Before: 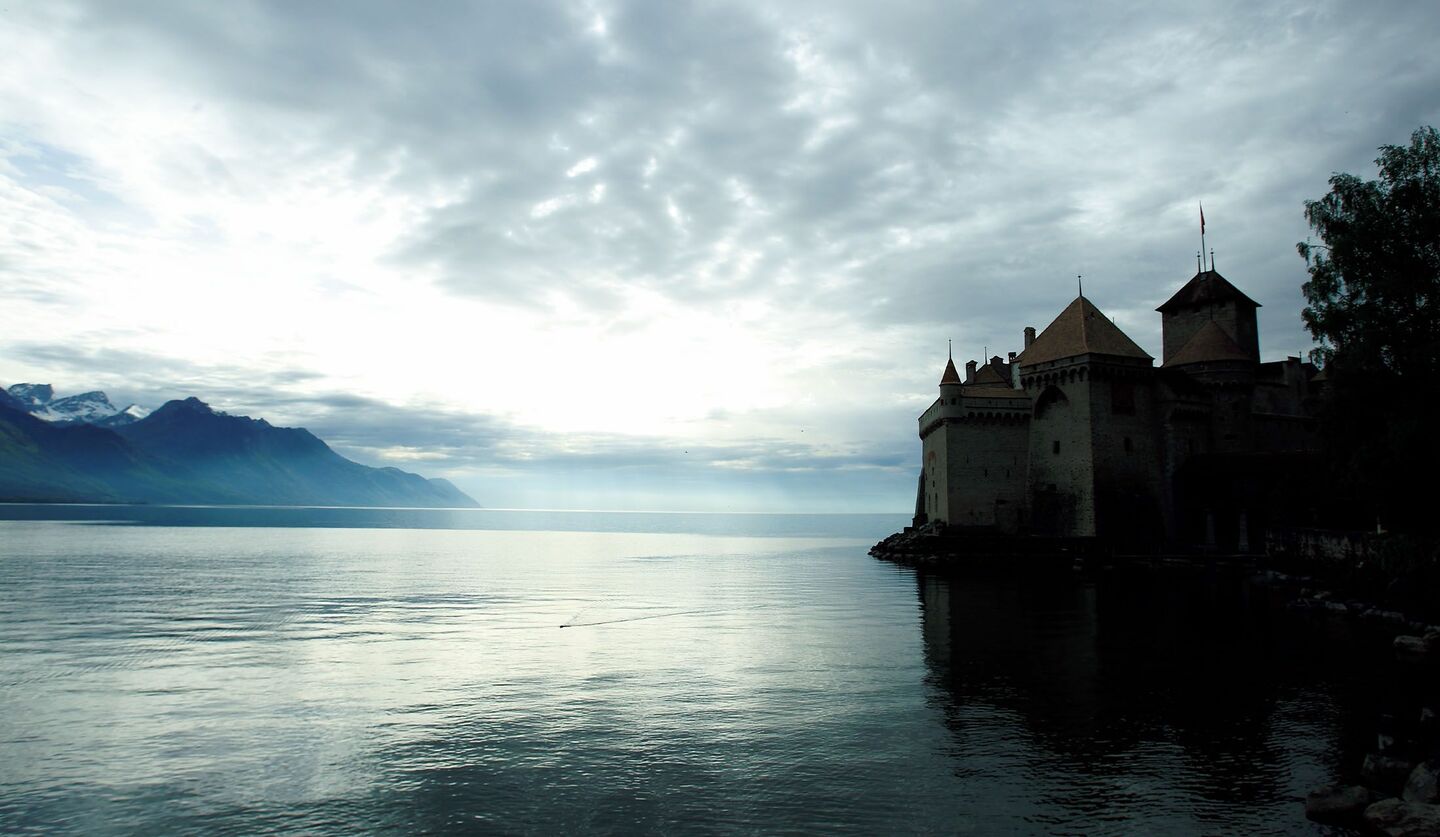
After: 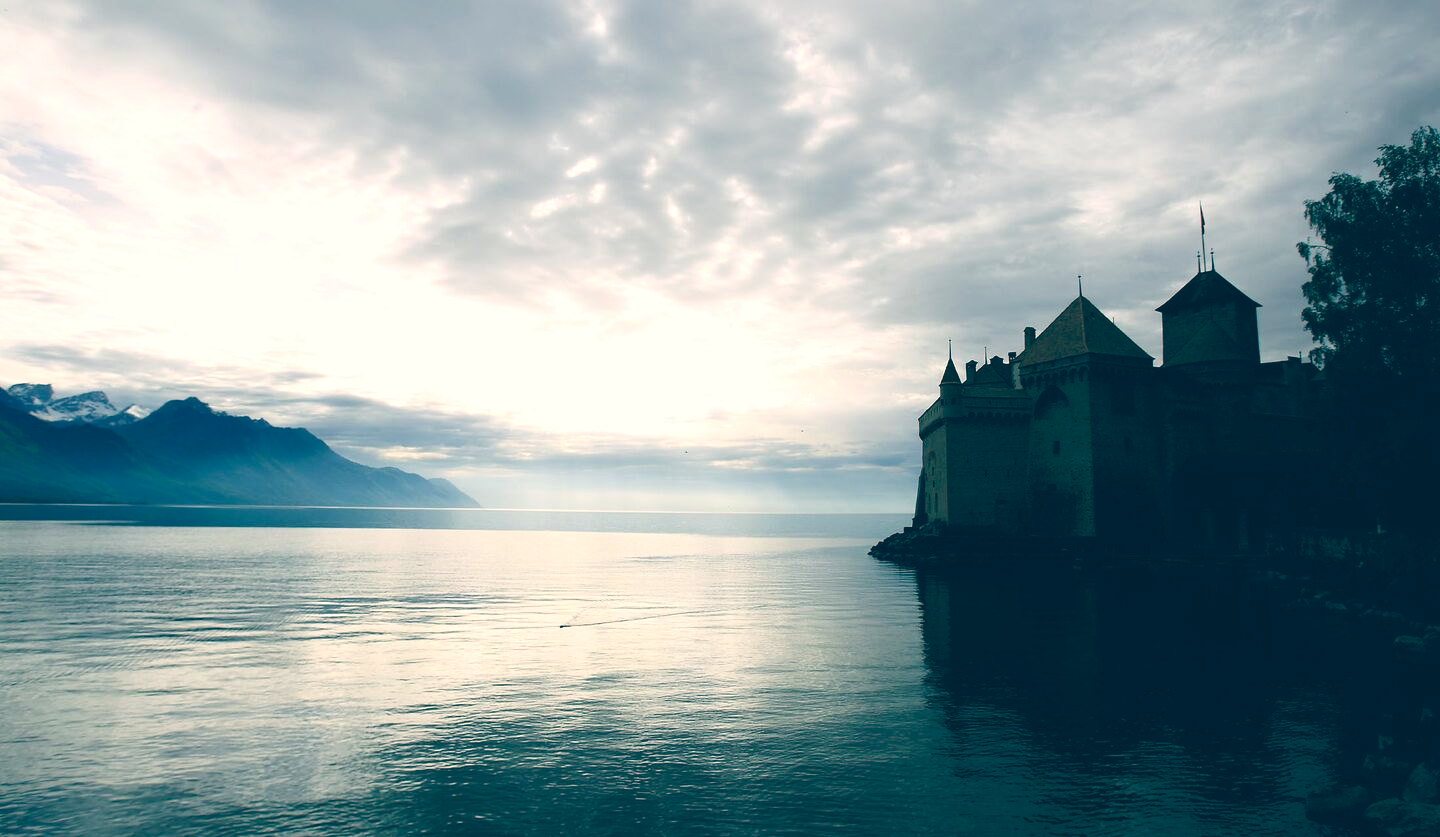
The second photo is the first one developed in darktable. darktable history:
color balance: lift [1.006, 0.985, 1.002, 1.015], gamma [1, 0.953, 1.008, 1.047], gain [1.076, 1.13, 1.004, 0.87]
white balance: red 0.988, blue 1.017
